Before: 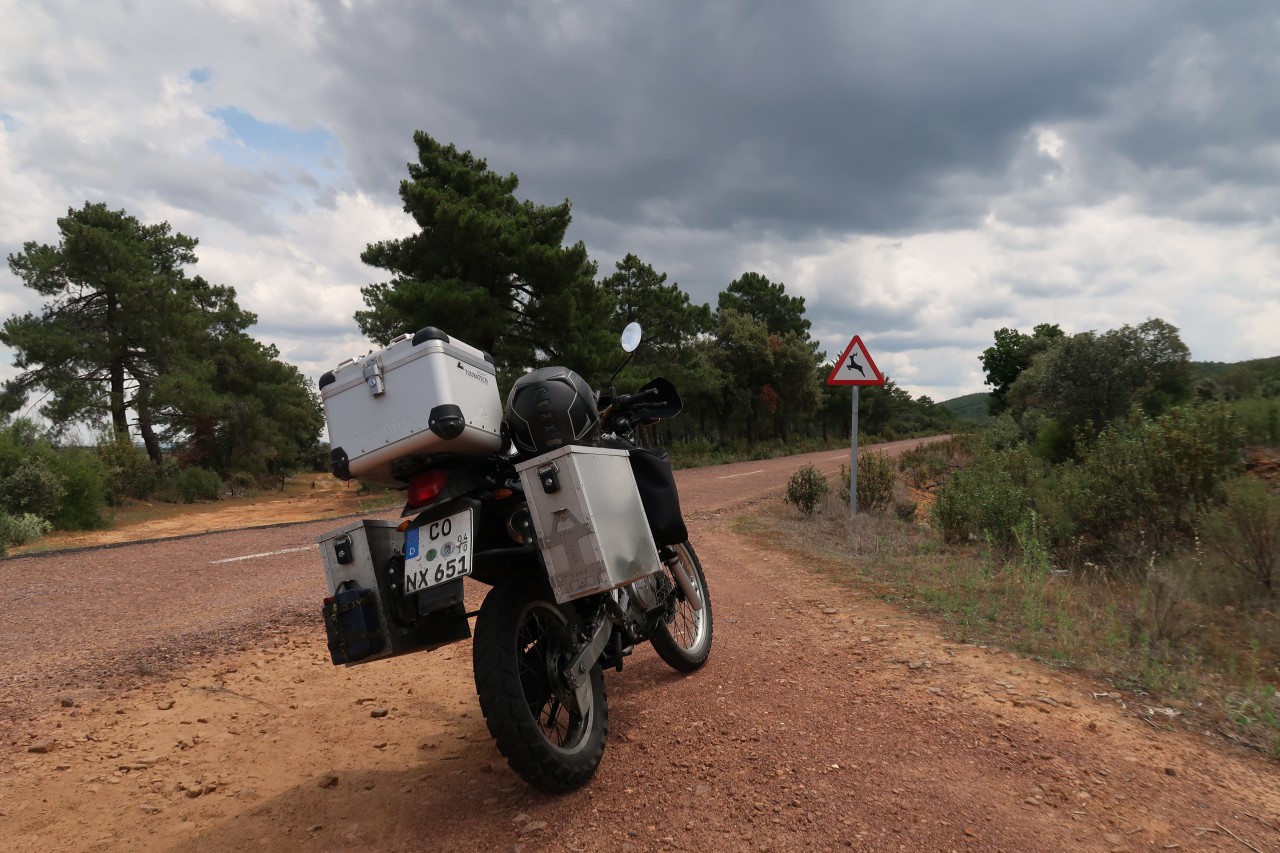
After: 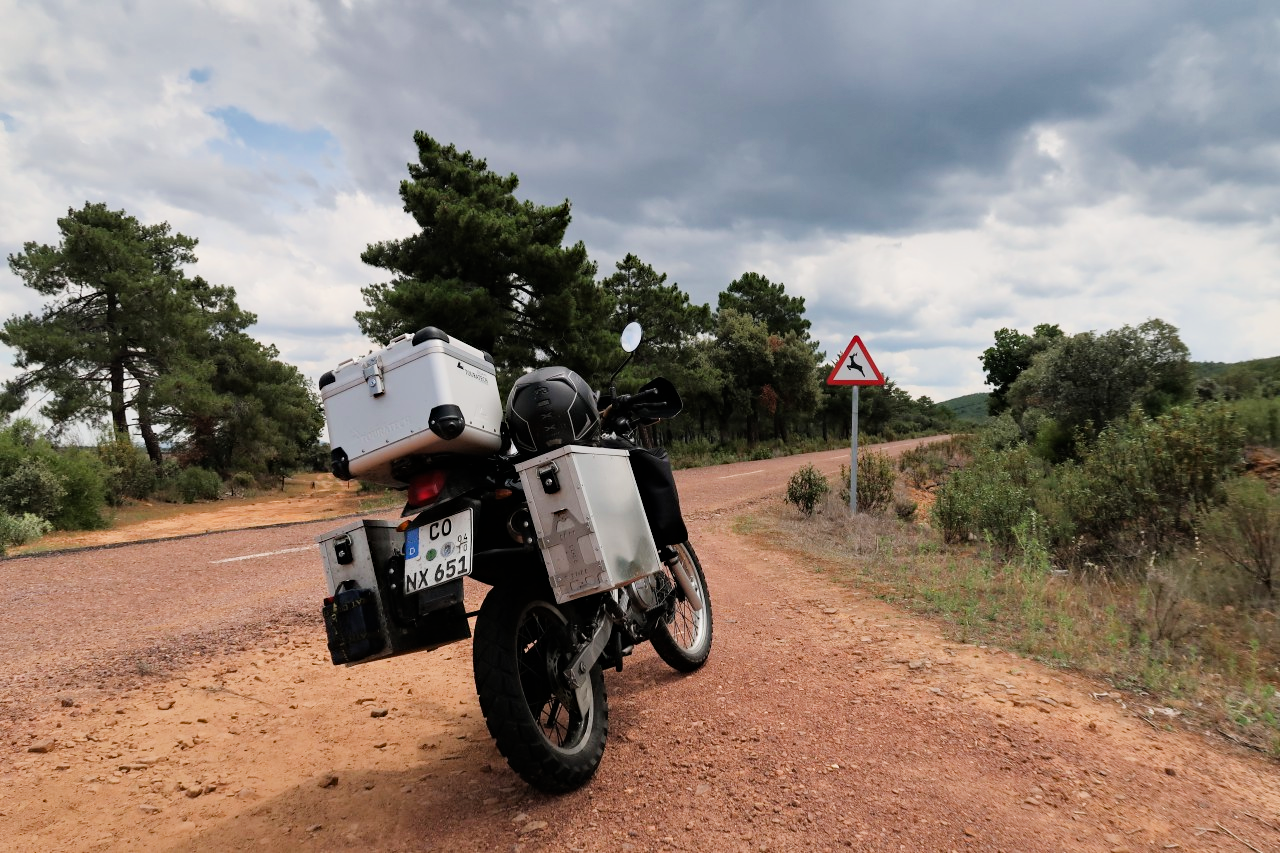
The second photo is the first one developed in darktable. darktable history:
exposure: black level correction 0, exposure 0.9 EV, compensate highlight preservation false
shadows and highlights: shadows 12, white point adjustment 1.2, soften with gaussian
haze removal: compatibility mode true, adaptive false
filmic rgb: black relative exposure -7.65 EV, white relative exposure 4.56 EV, hardness 3.61, contrast 1.05
